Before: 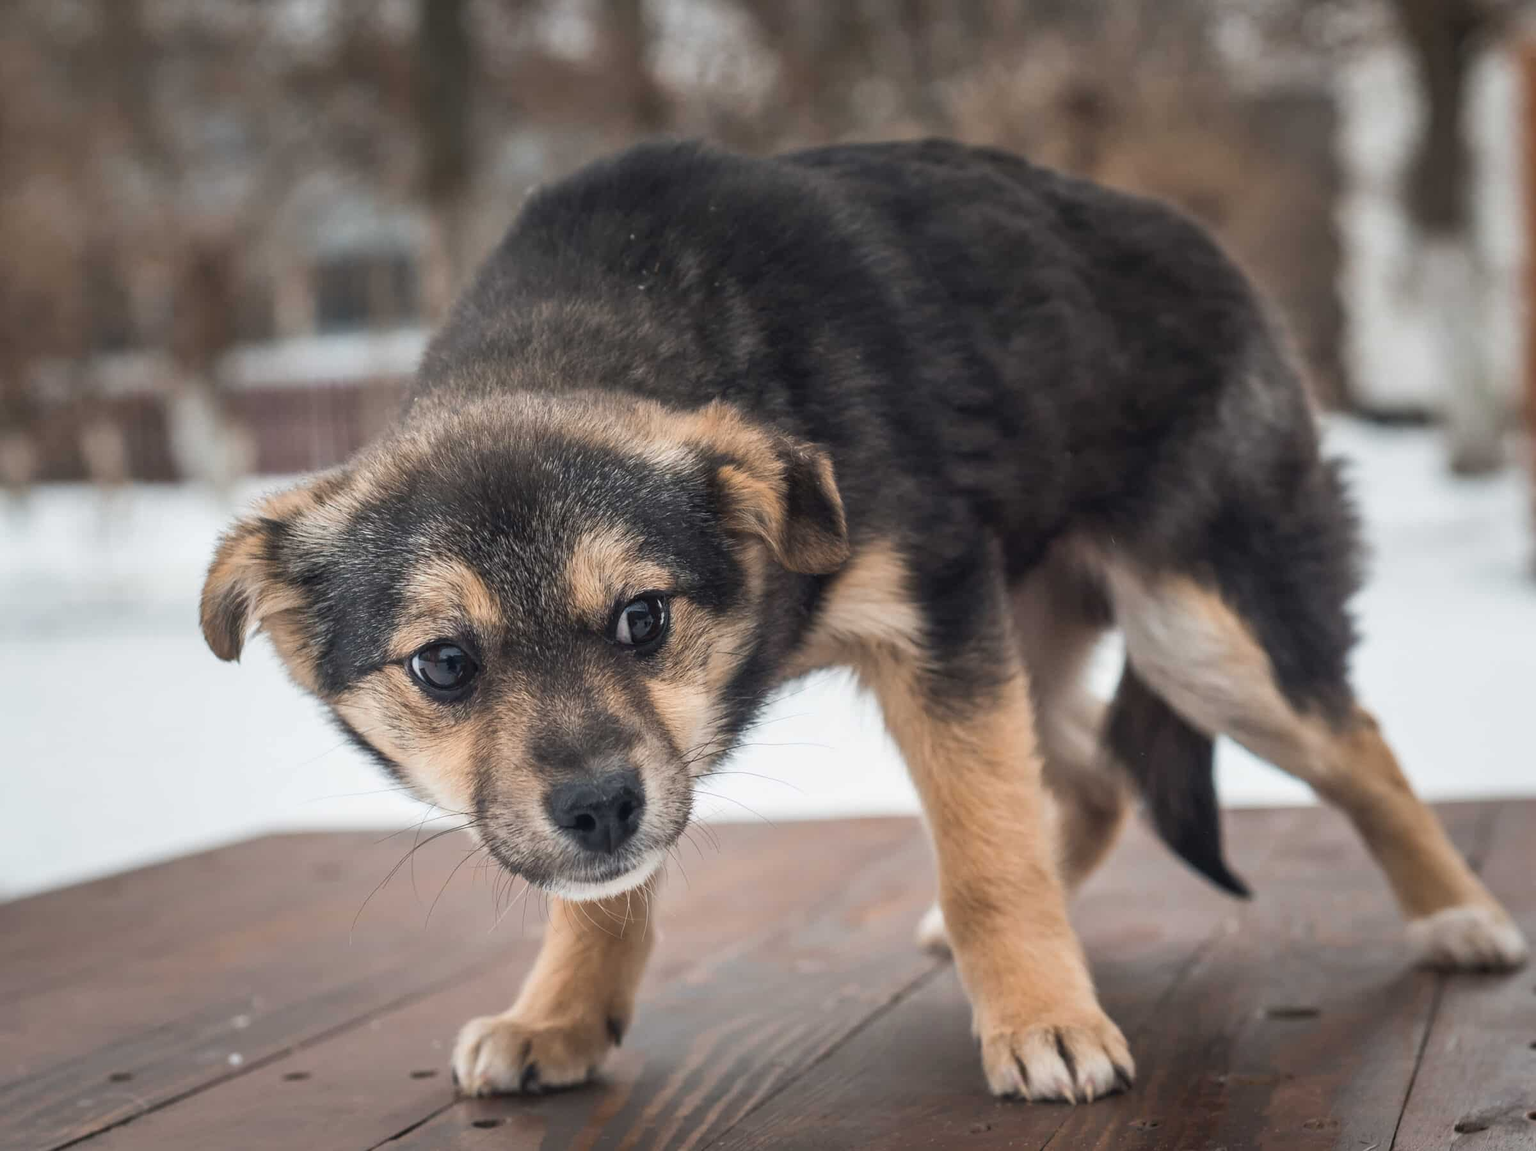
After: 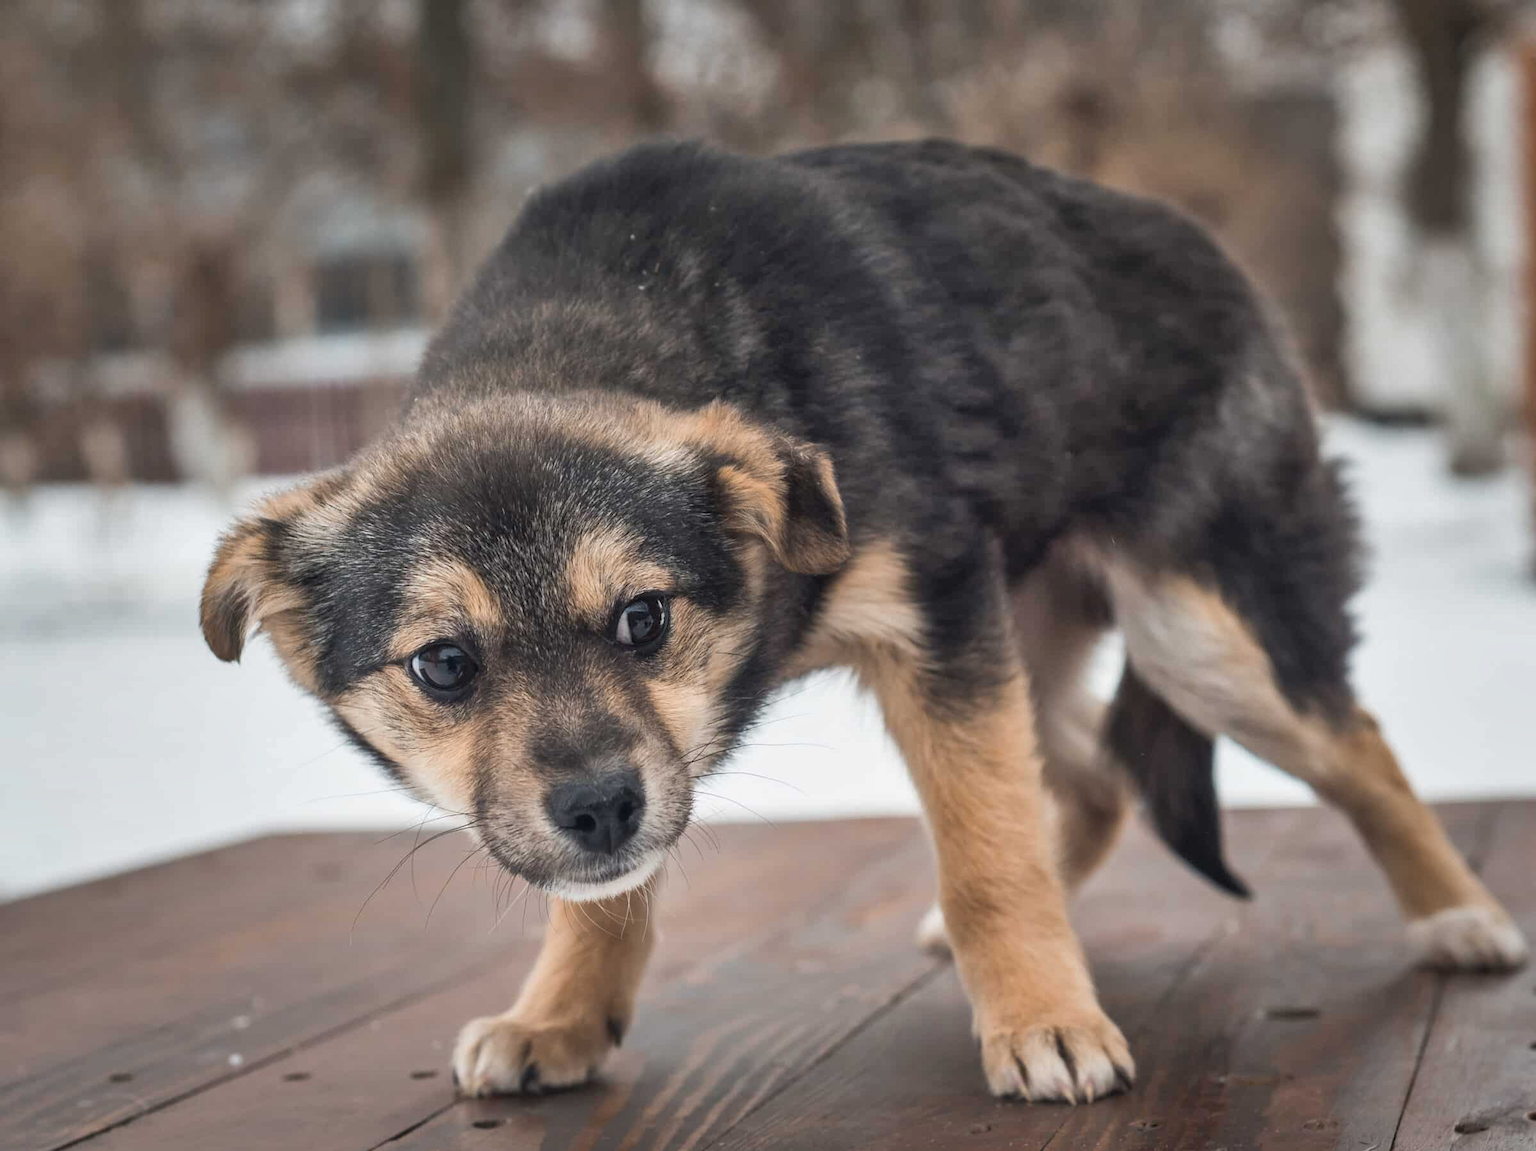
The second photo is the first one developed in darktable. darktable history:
shadows and highlights: shadows 49.15, highlights -41.42, soften with gaussian
